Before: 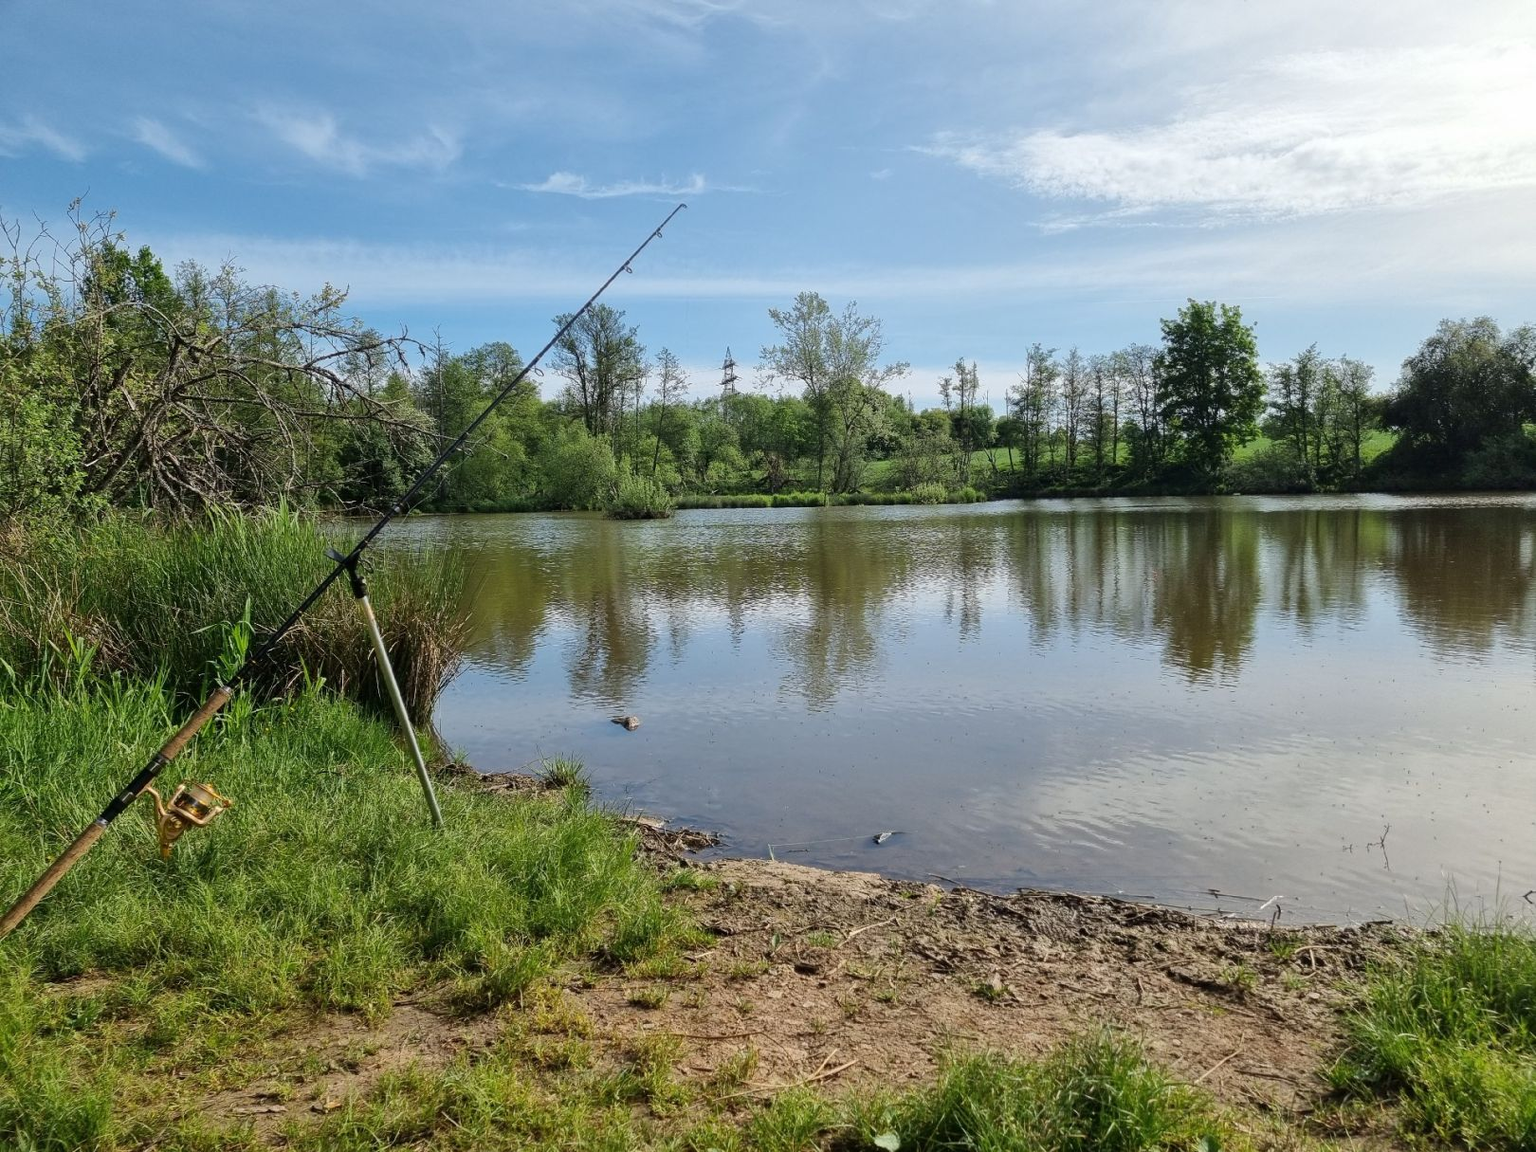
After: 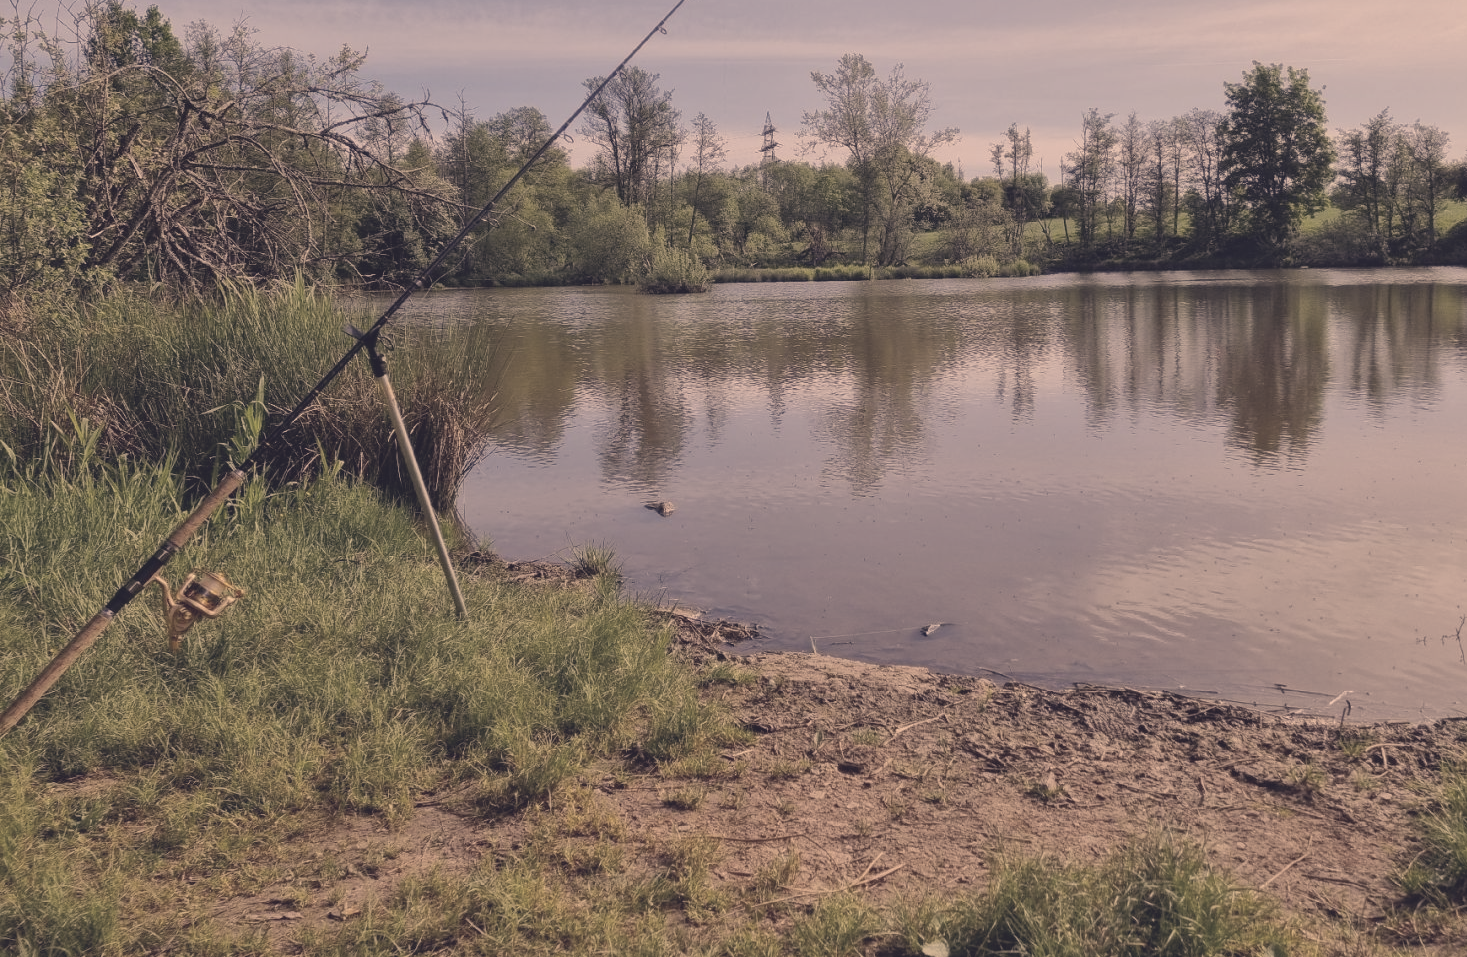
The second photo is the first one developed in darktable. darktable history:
contrast brightness saturation: contrast -0.26, saturation -0.43
color correction: highlights a* 19.59, highlights b* 27.49, shadows a* 3.46, shadows b* -17.28, saturation 0.73
crop: top 20.916%, right 9.437%, bottom 0.316%
